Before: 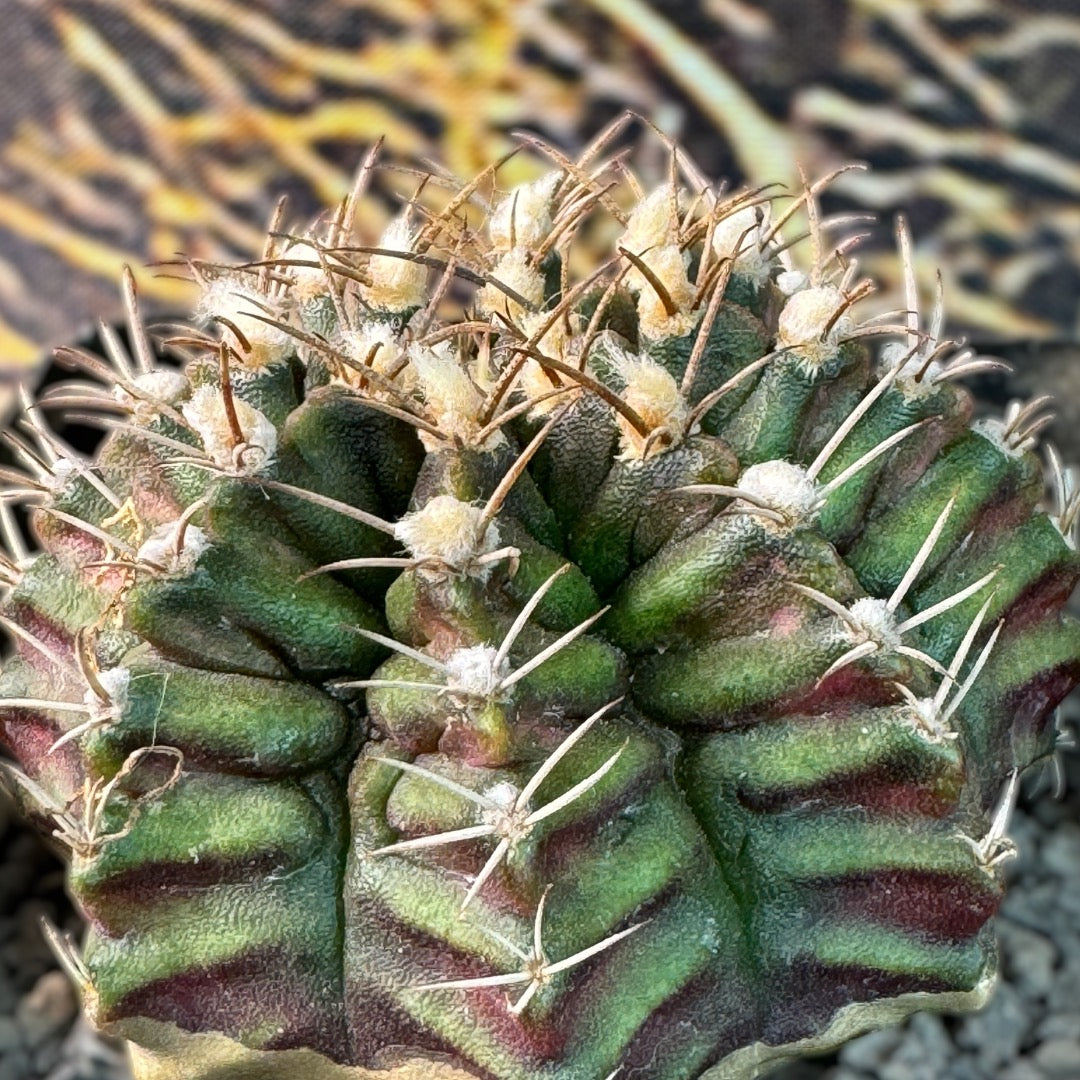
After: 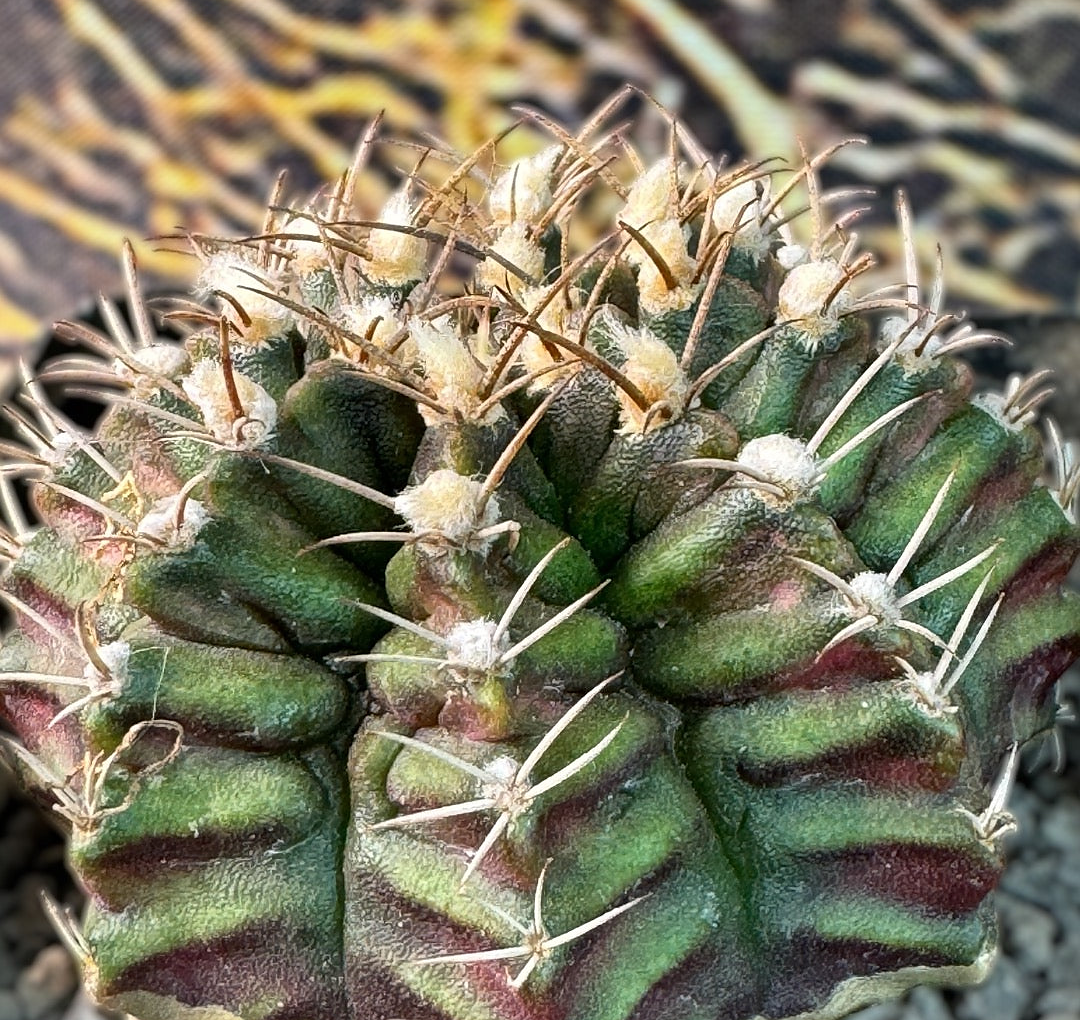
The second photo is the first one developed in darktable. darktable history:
sharpen: radius 1, threshold 1
crop and rotate: top 2.479%, bottom 3.018%
